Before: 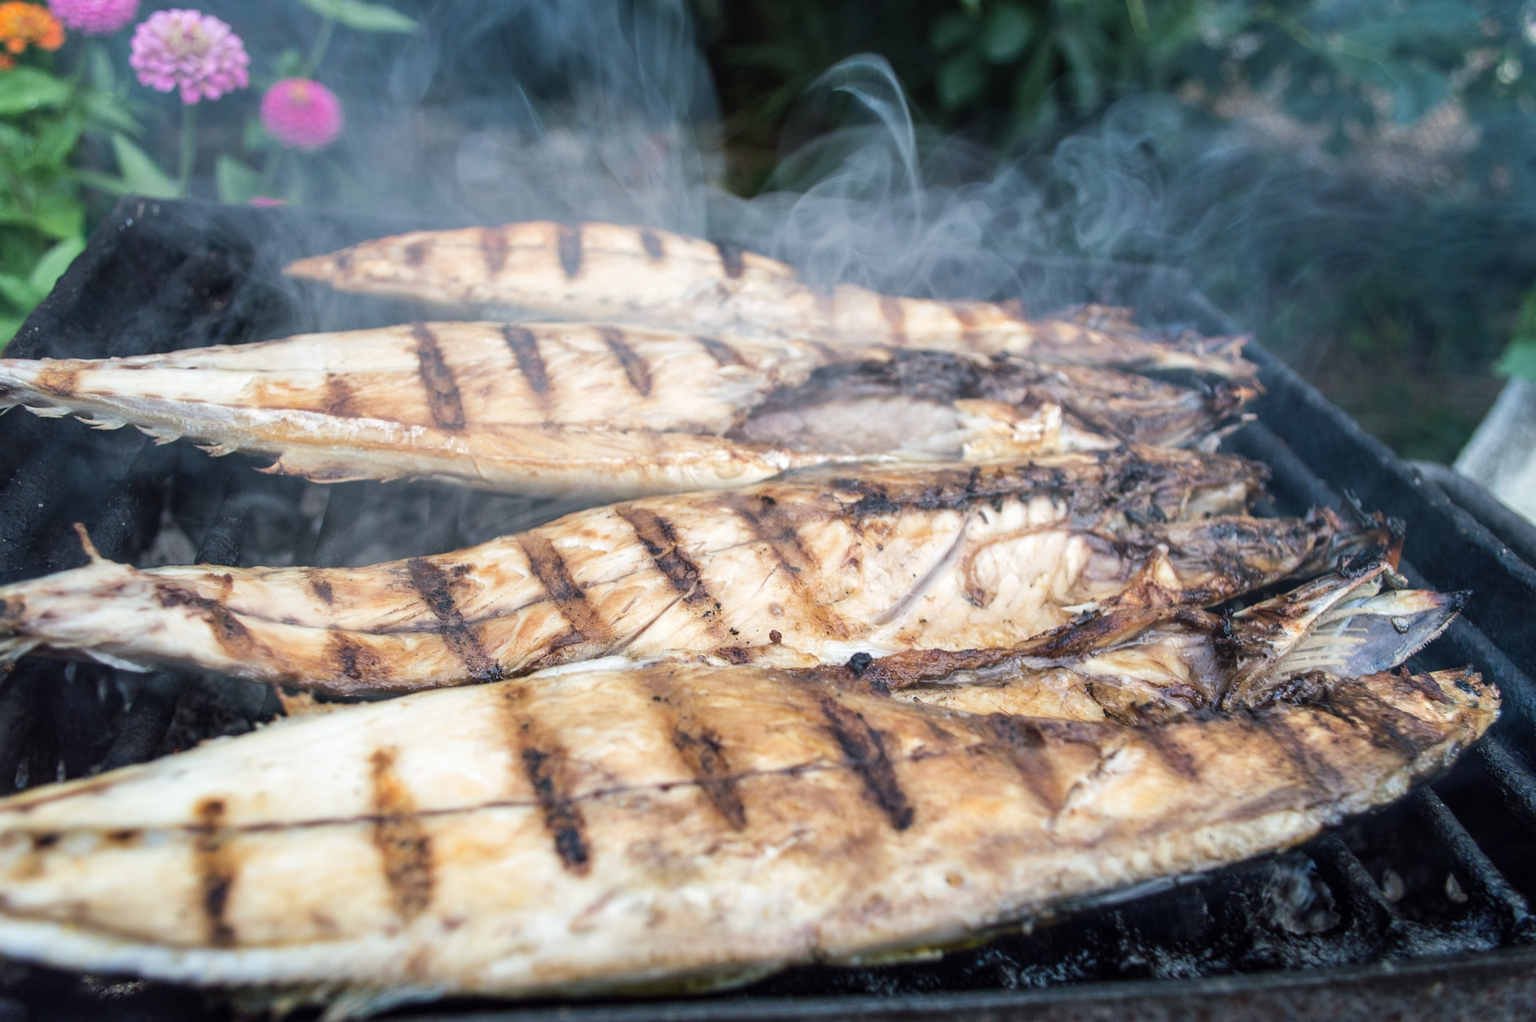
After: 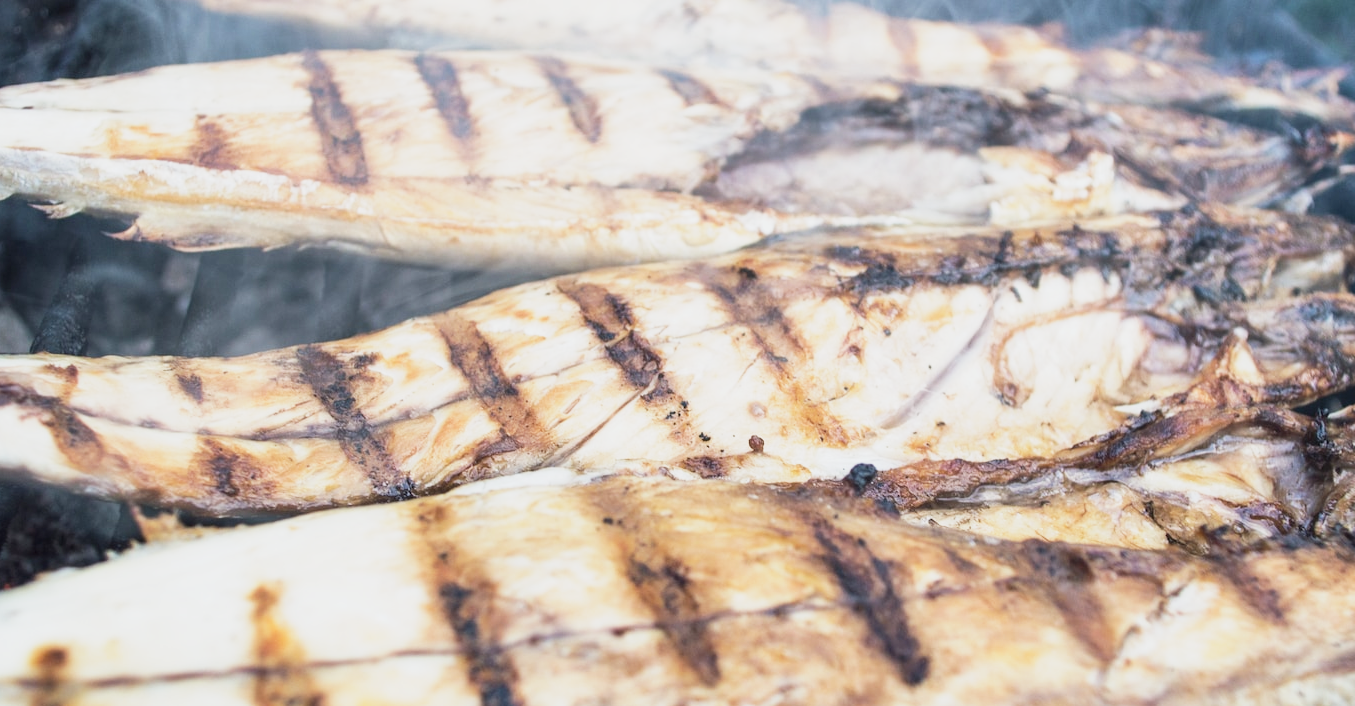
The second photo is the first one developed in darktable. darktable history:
base curve: curves: ch0 [(0, 0) (0.088, 0.125) (0.176, 0.251) (0.354, 0.501) (0.613, 0.749) (1, 0.877)], preserve colors none
crop: left 11.123%, top 27.61%, right 18.3%, bottom 17.034%
white balance: red 0.986, blue 1.01
color balance rgb: linear chroma grading › global chroma -0.67%, saturation formula JzAzBz (2021)
